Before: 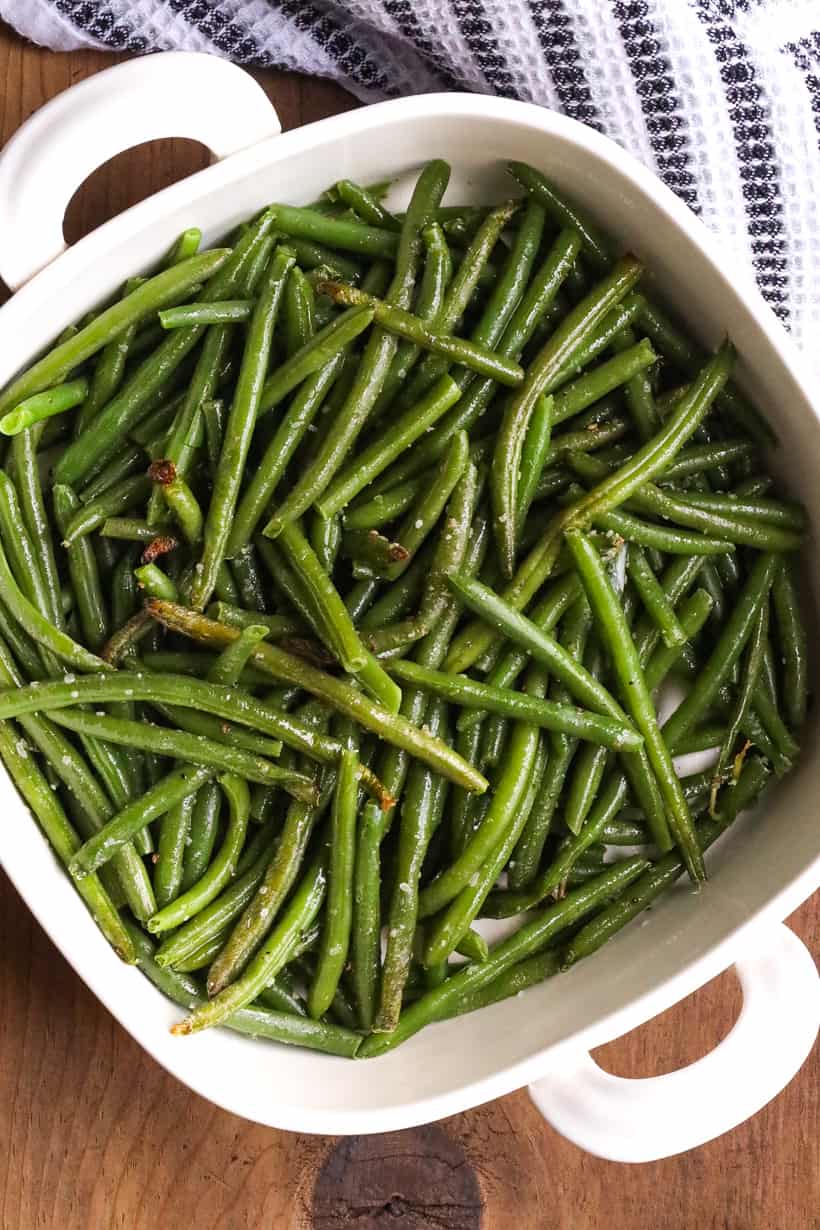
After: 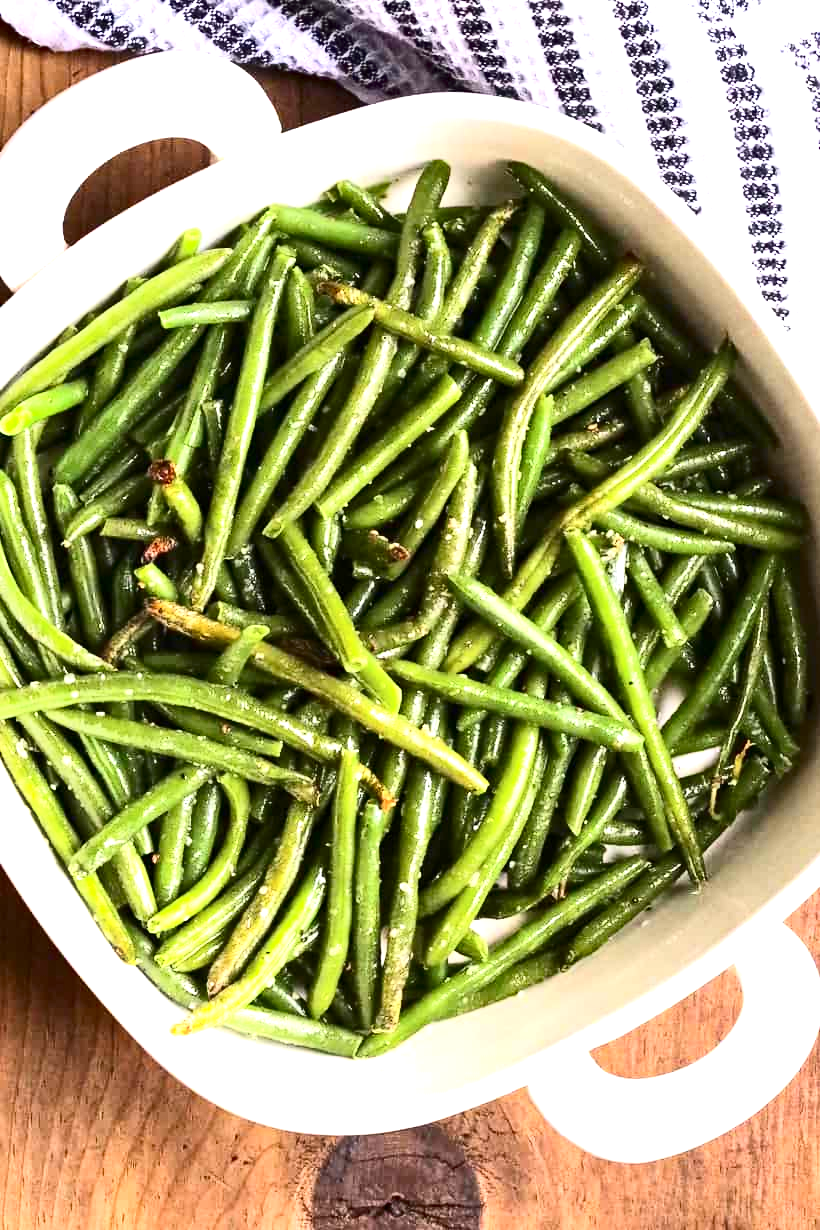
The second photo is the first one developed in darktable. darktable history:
contrast brightness saturation: contrast 0.286
haze removal: compatibility mode true, adaptive false
exposure: black level correction 0, exposure 1.2 EV, compensate highlight preservation false
